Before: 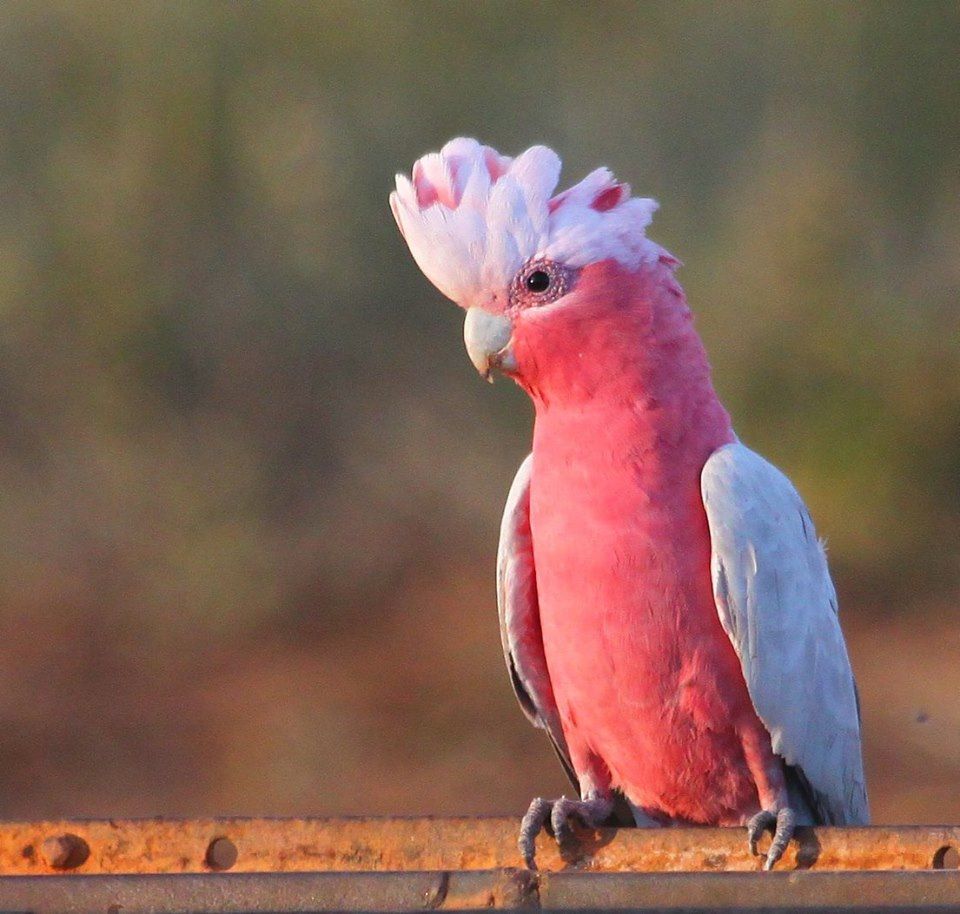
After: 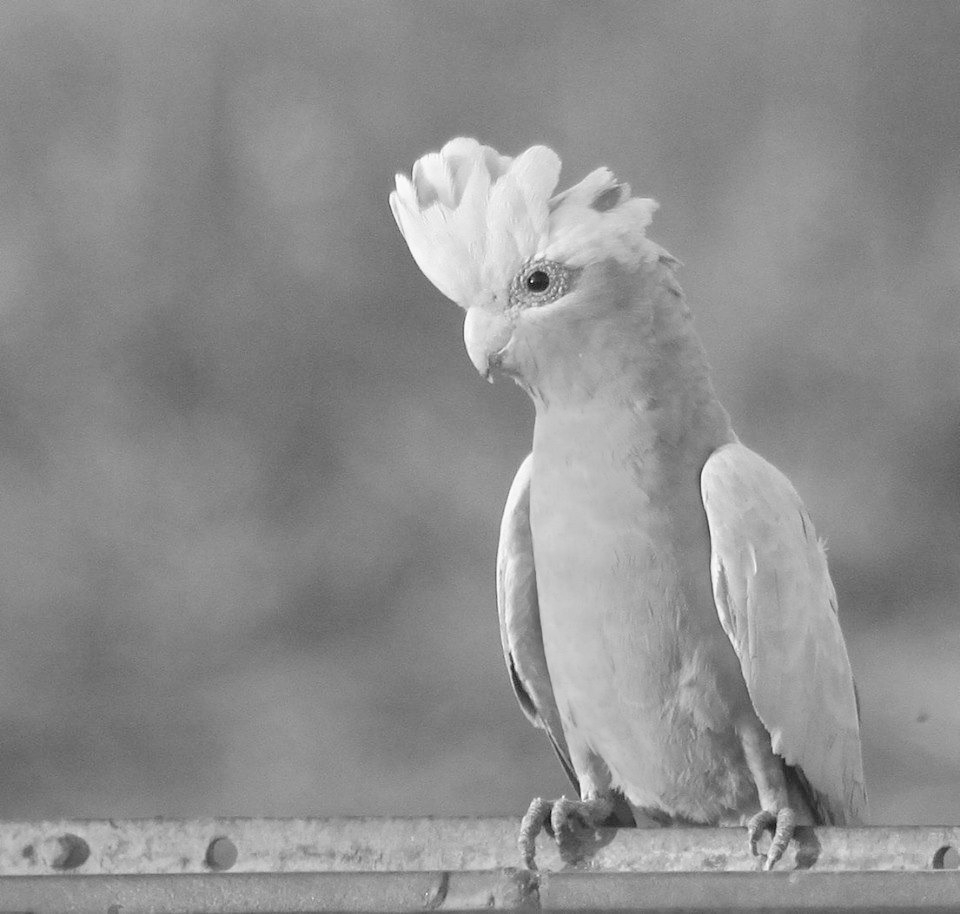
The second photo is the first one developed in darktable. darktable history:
monochrome: on, module defaults
contrast brightness saturation: brightness 0.28
